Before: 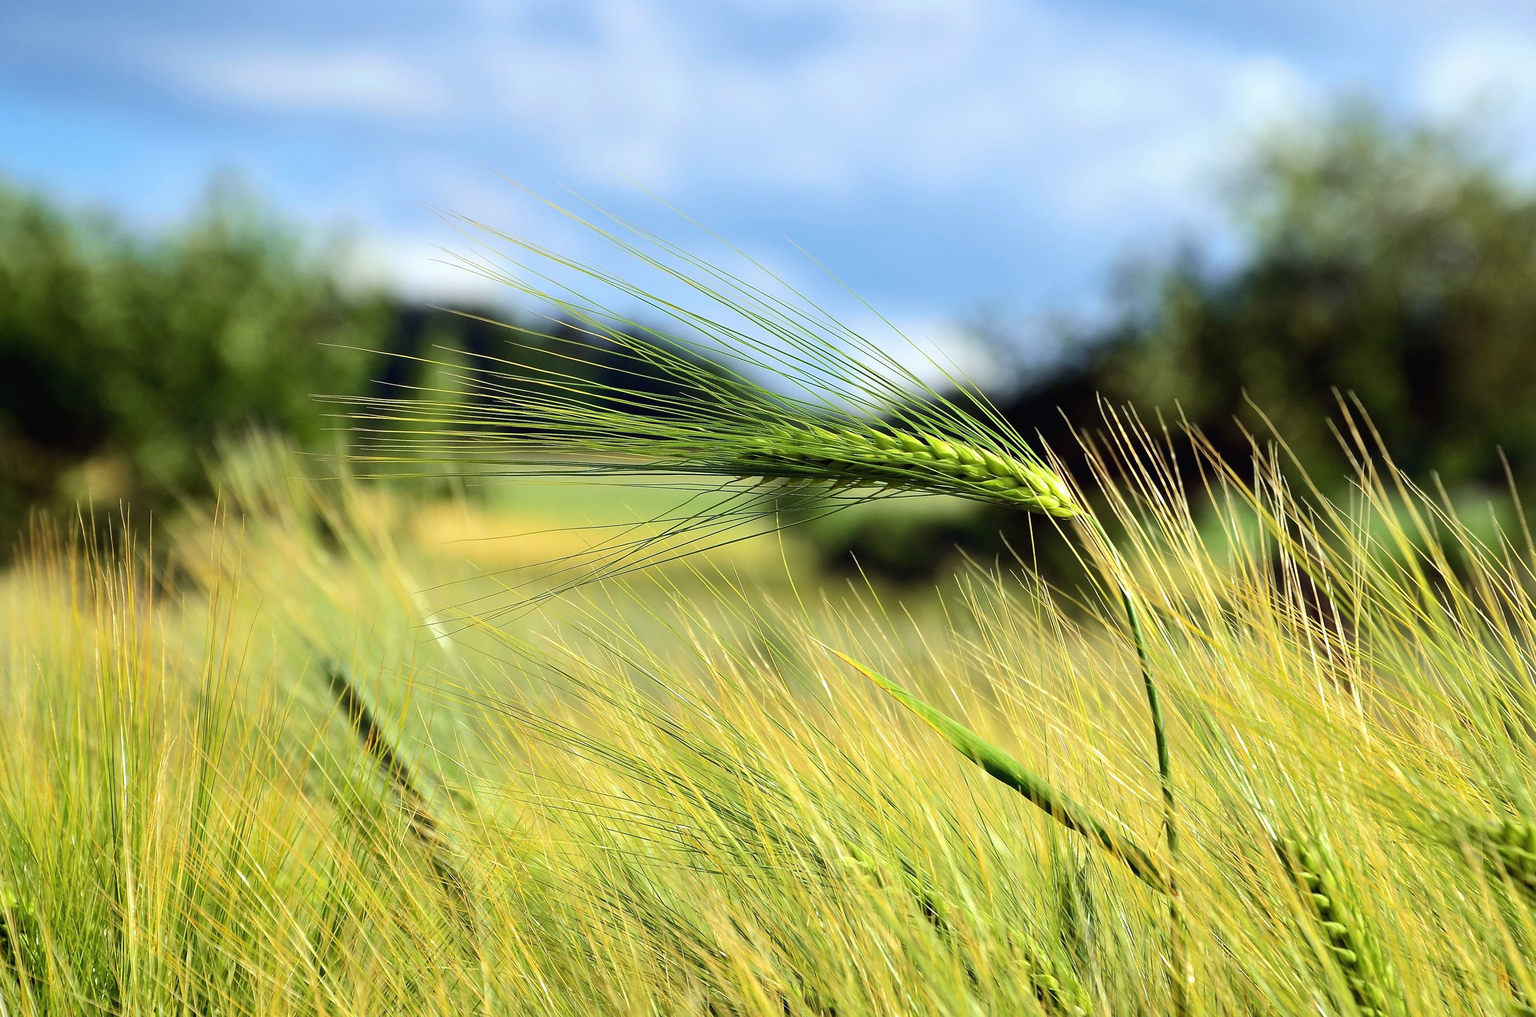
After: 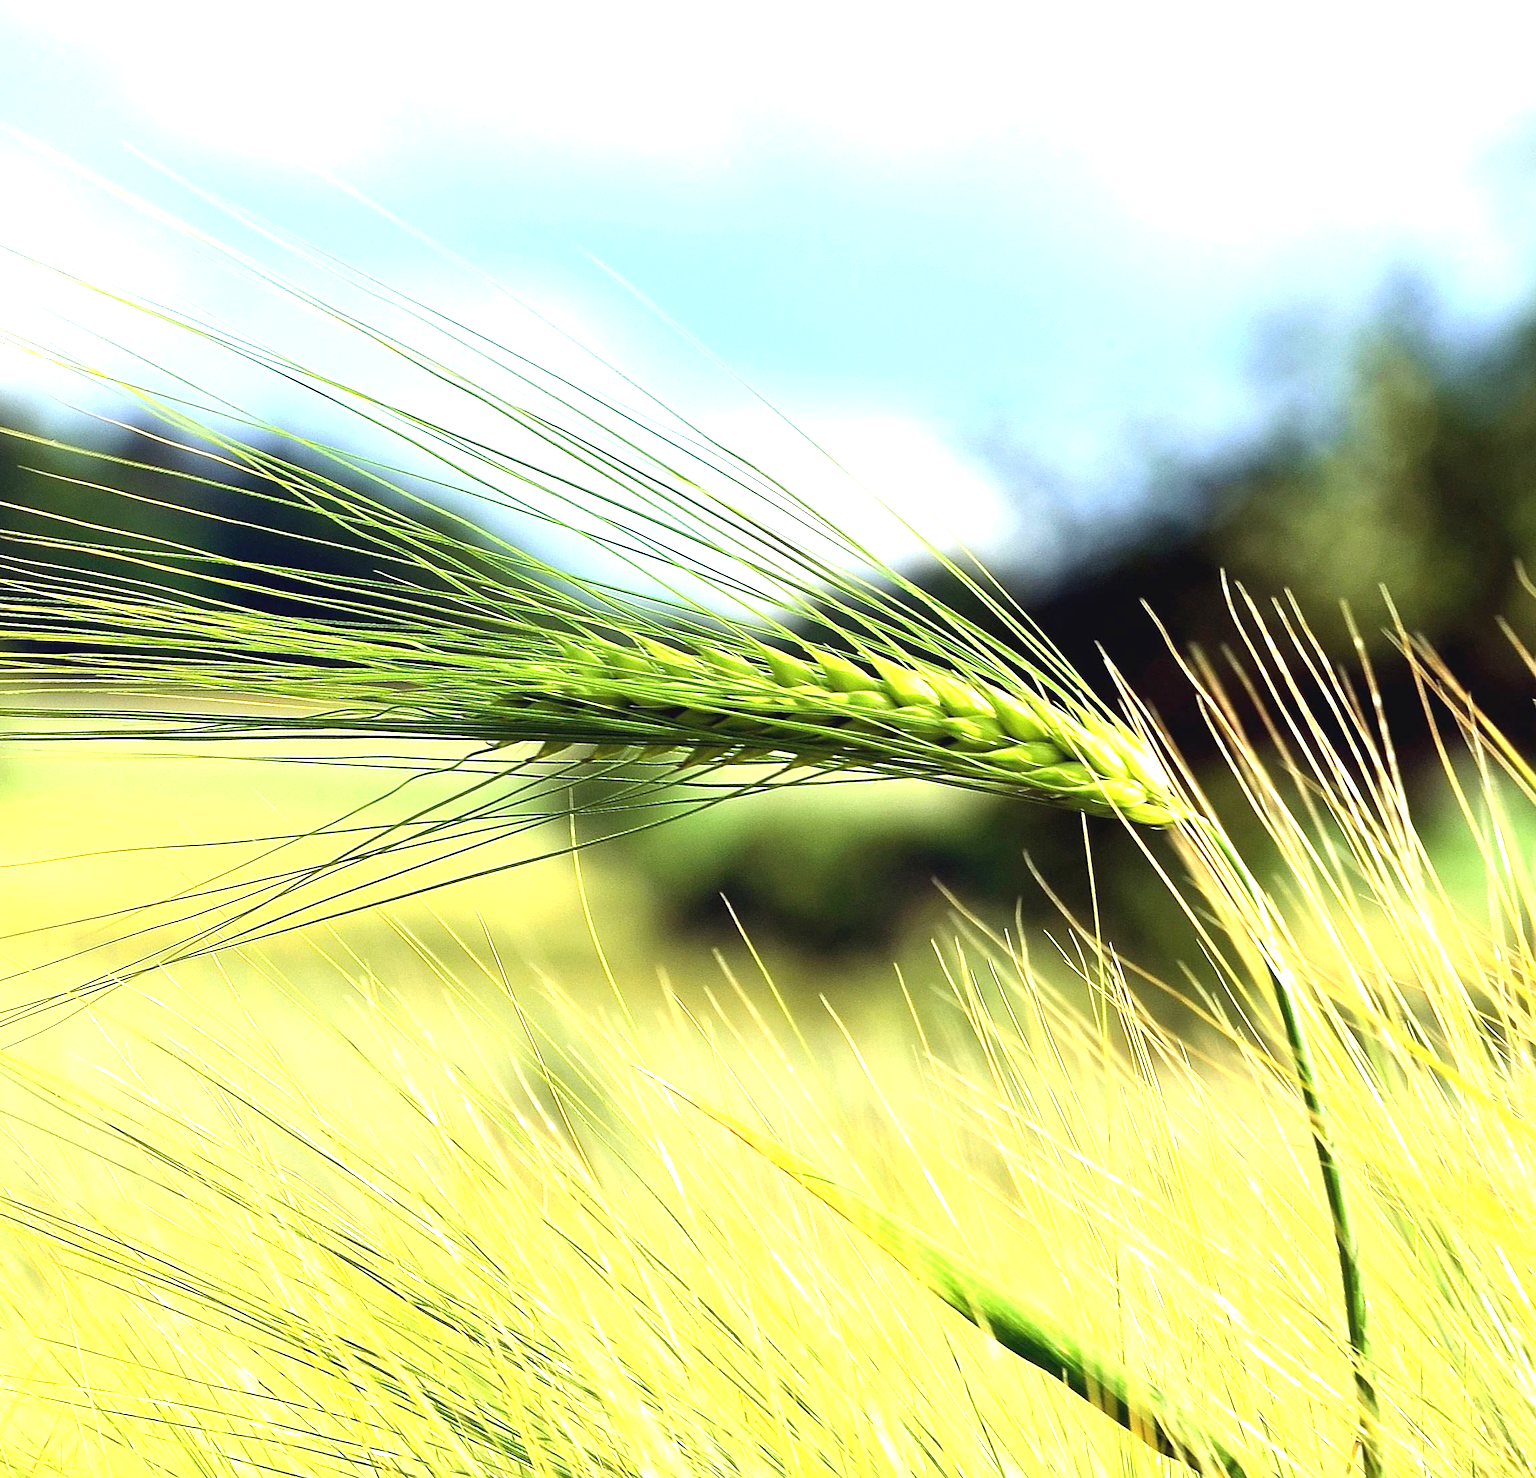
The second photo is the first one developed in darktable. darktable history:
exposure: black level correction 0, exposure 1.2 EV, compensate exposure bias true, compensate highlight preservation false
crop: left 32.261%, top 10.974%, right 18.487%, bottom 17.432%
